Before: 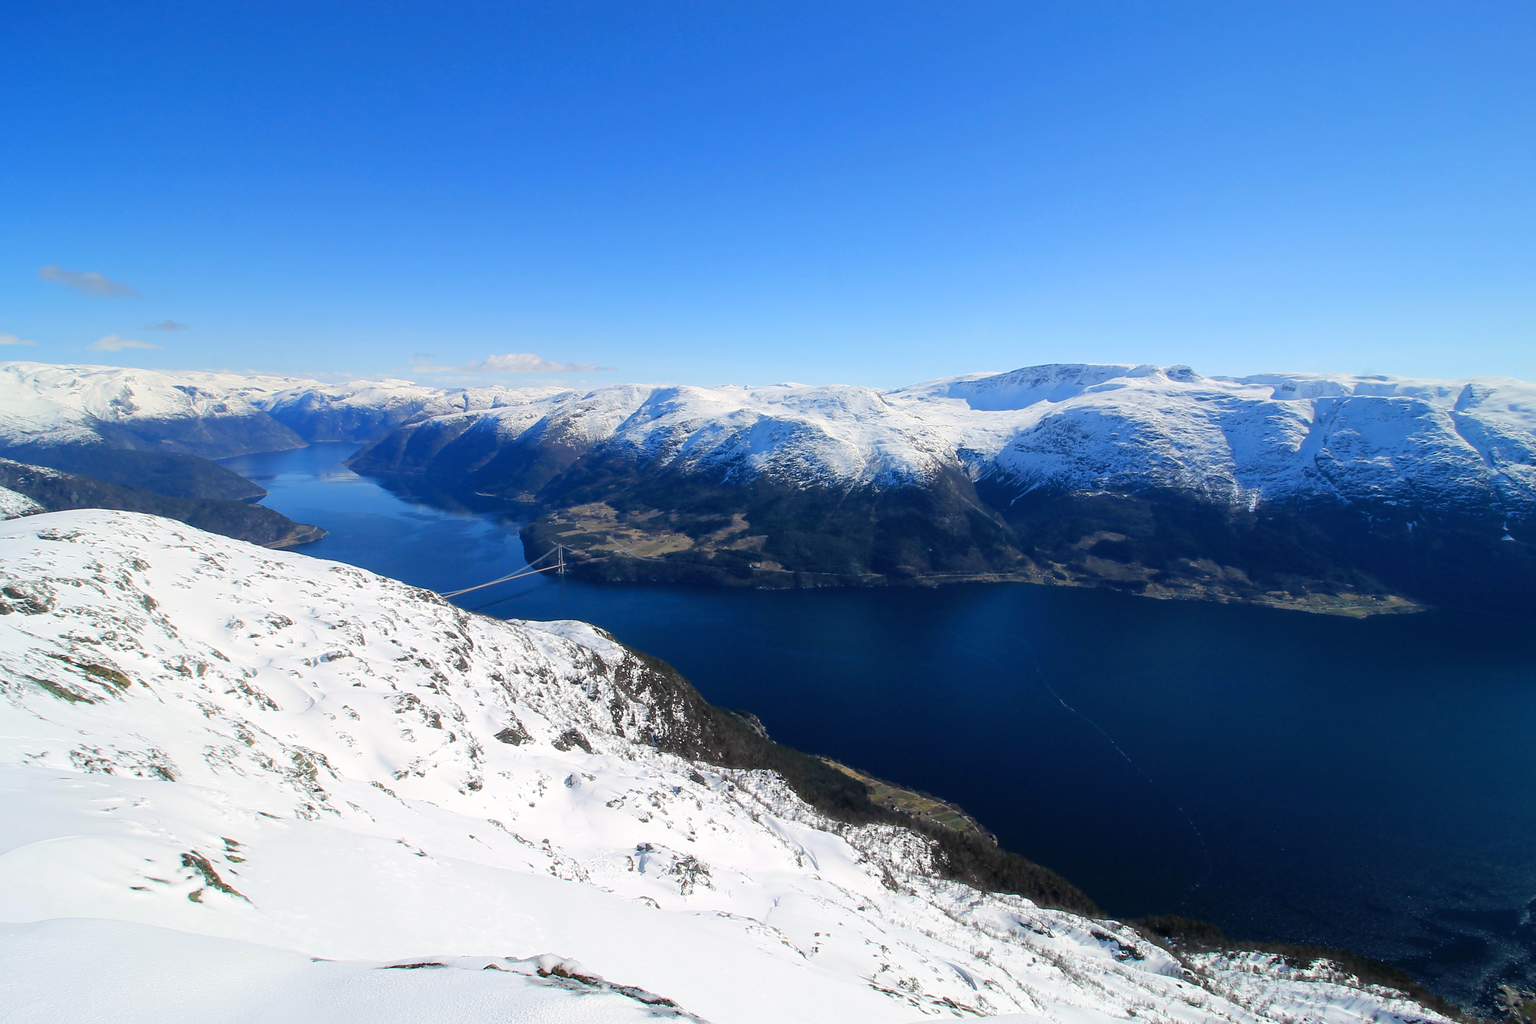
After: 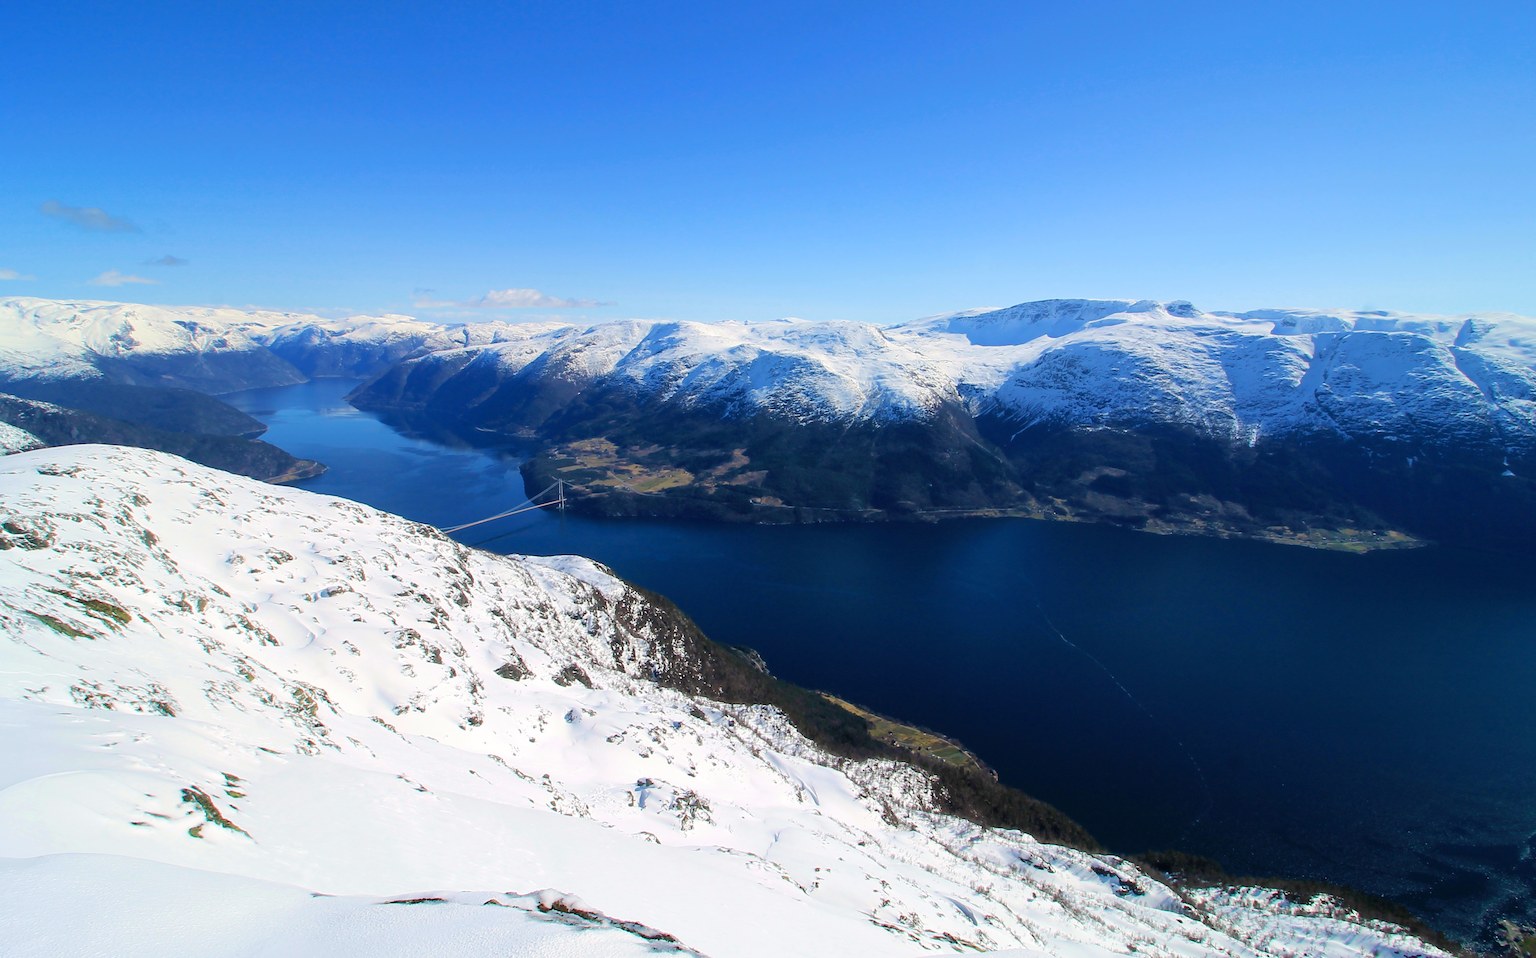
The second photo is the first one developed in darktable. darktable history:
crop and rotate: top 6.356%
velvia: strength 44.71%
